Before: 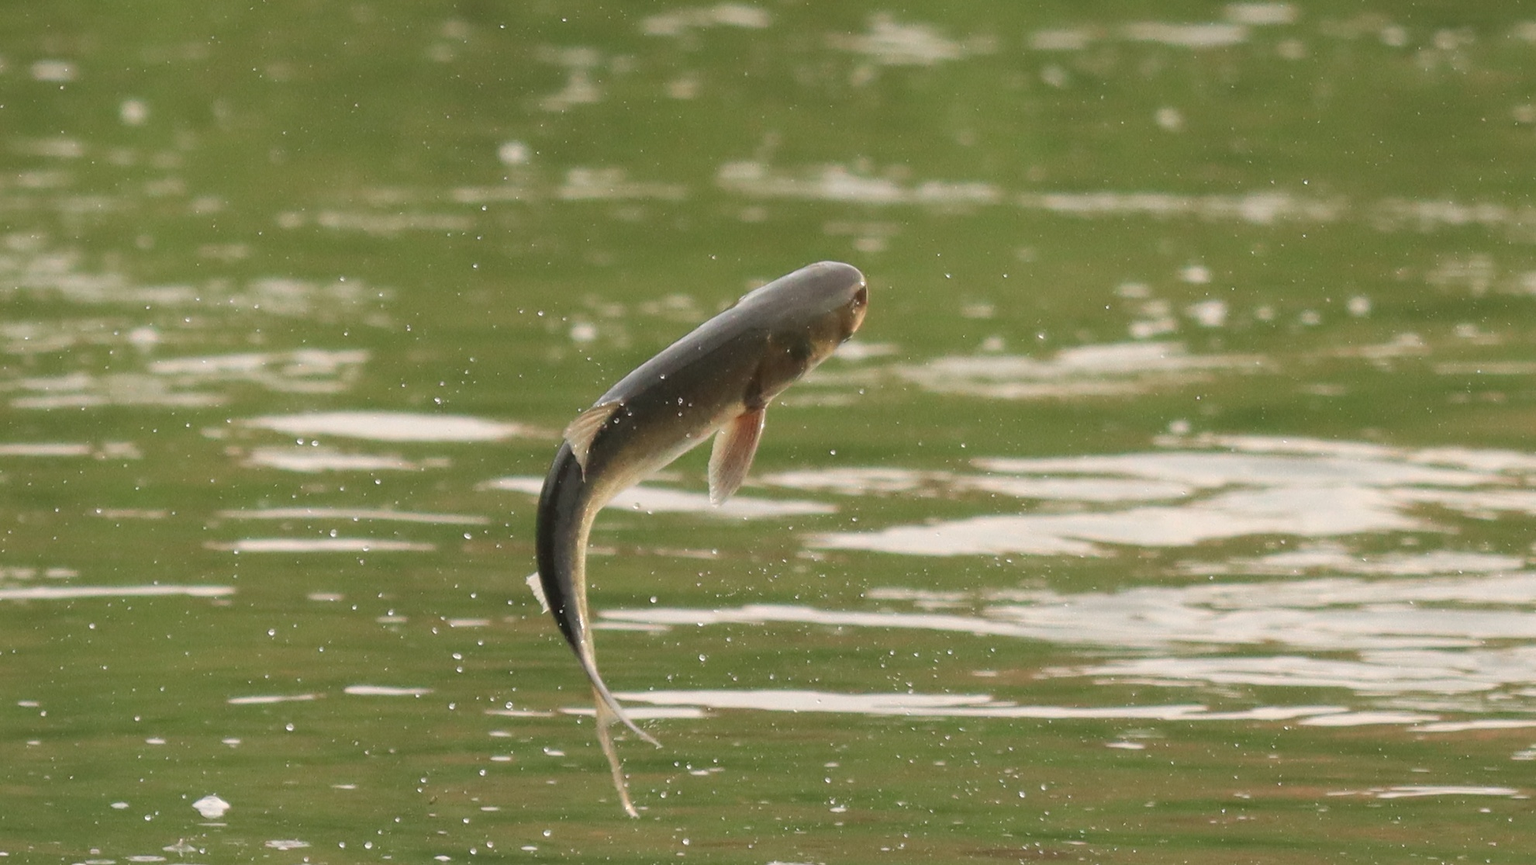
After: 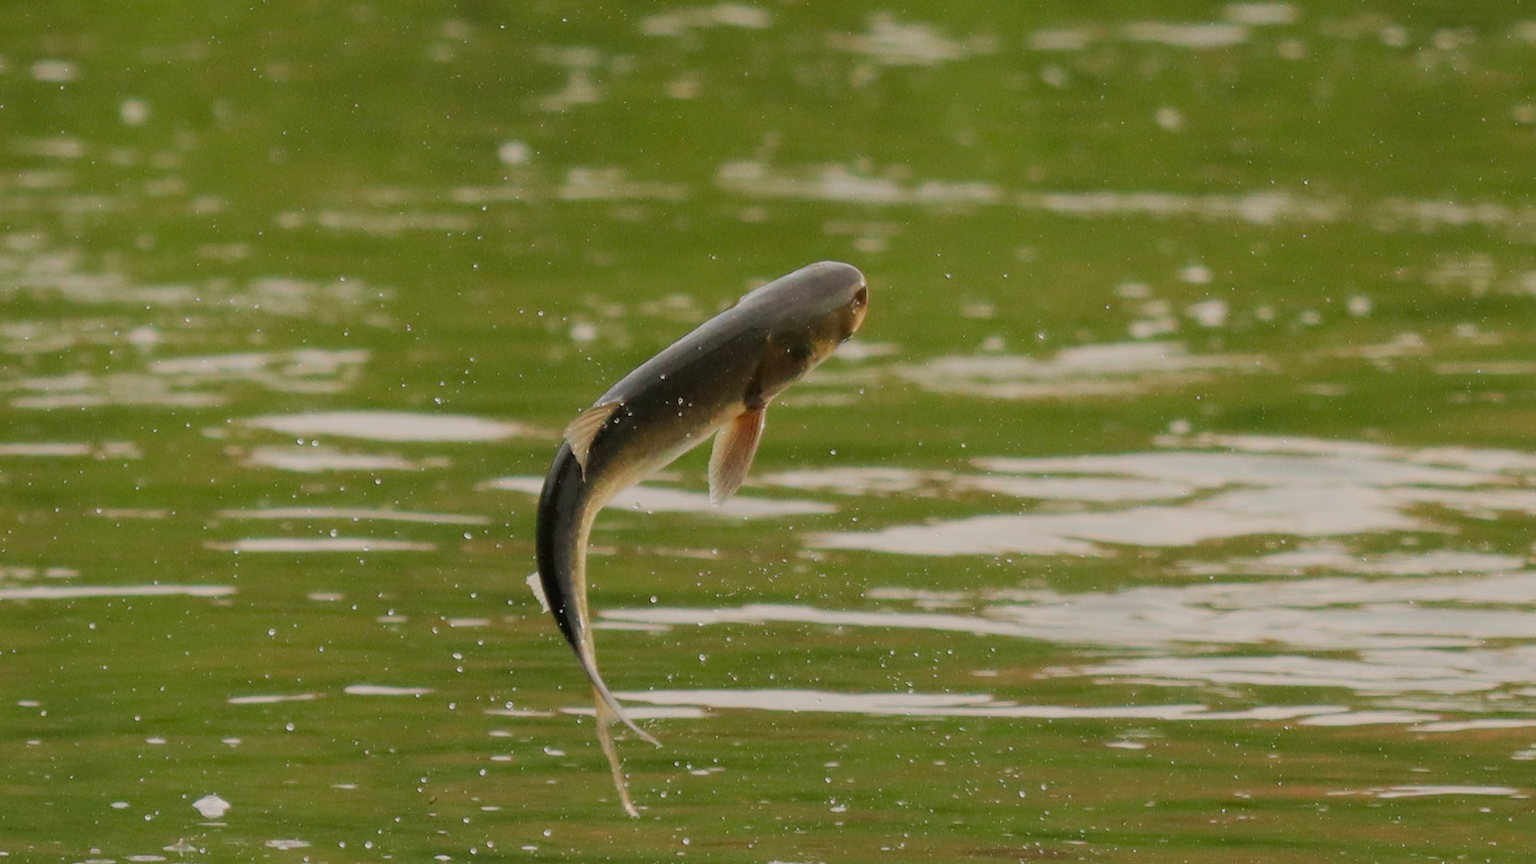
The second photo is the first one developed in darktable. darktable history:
color balance rgb: perceptual saturation grading › global saturation 30.548%
exposure: black level correction 0, exposure 0.499 EV, compensate exposure bias true, compensate highlight preservation false
filmic rgb: black relative exposure -7.65 EV, white relative exposure 4.56 EV, hardness 3.61
contrast brightness saturation: contrast 0.033, brightness -0.033
